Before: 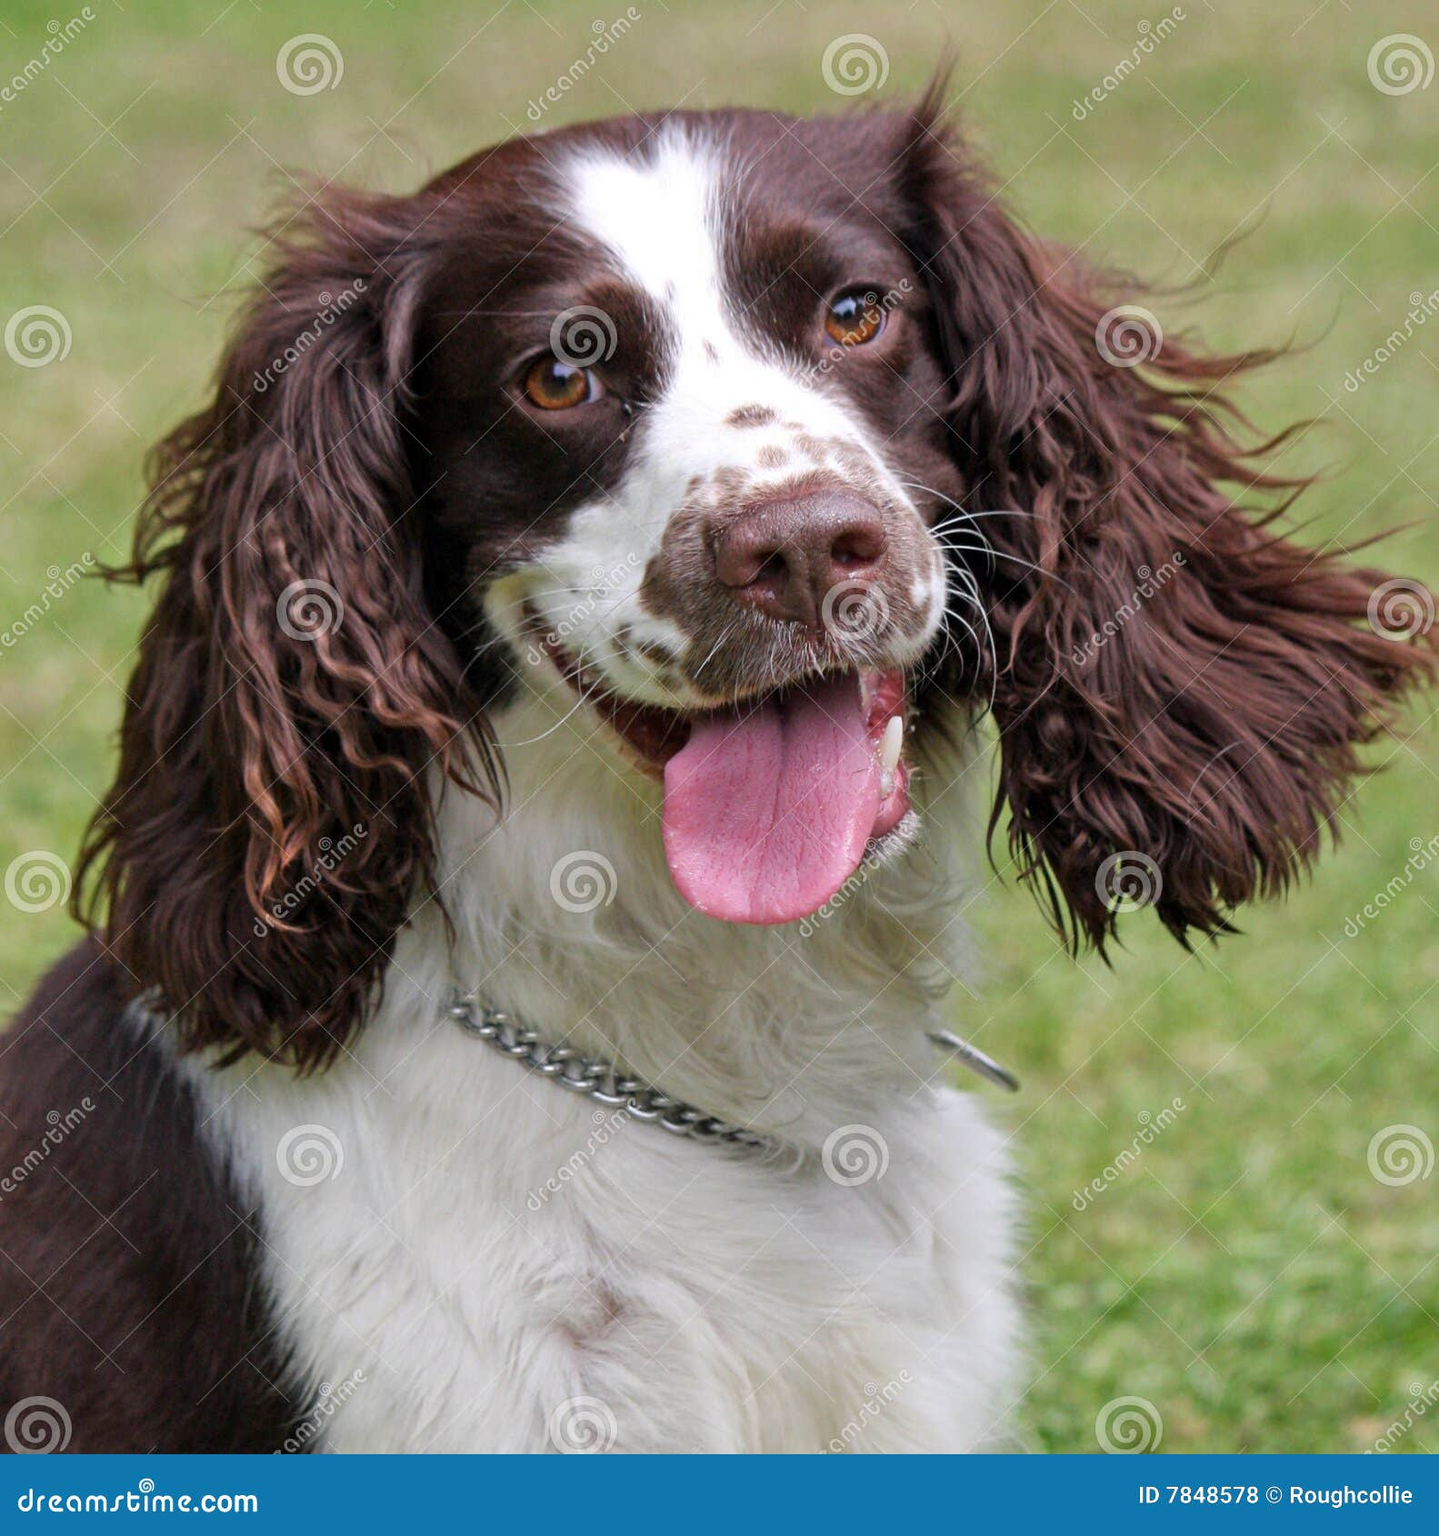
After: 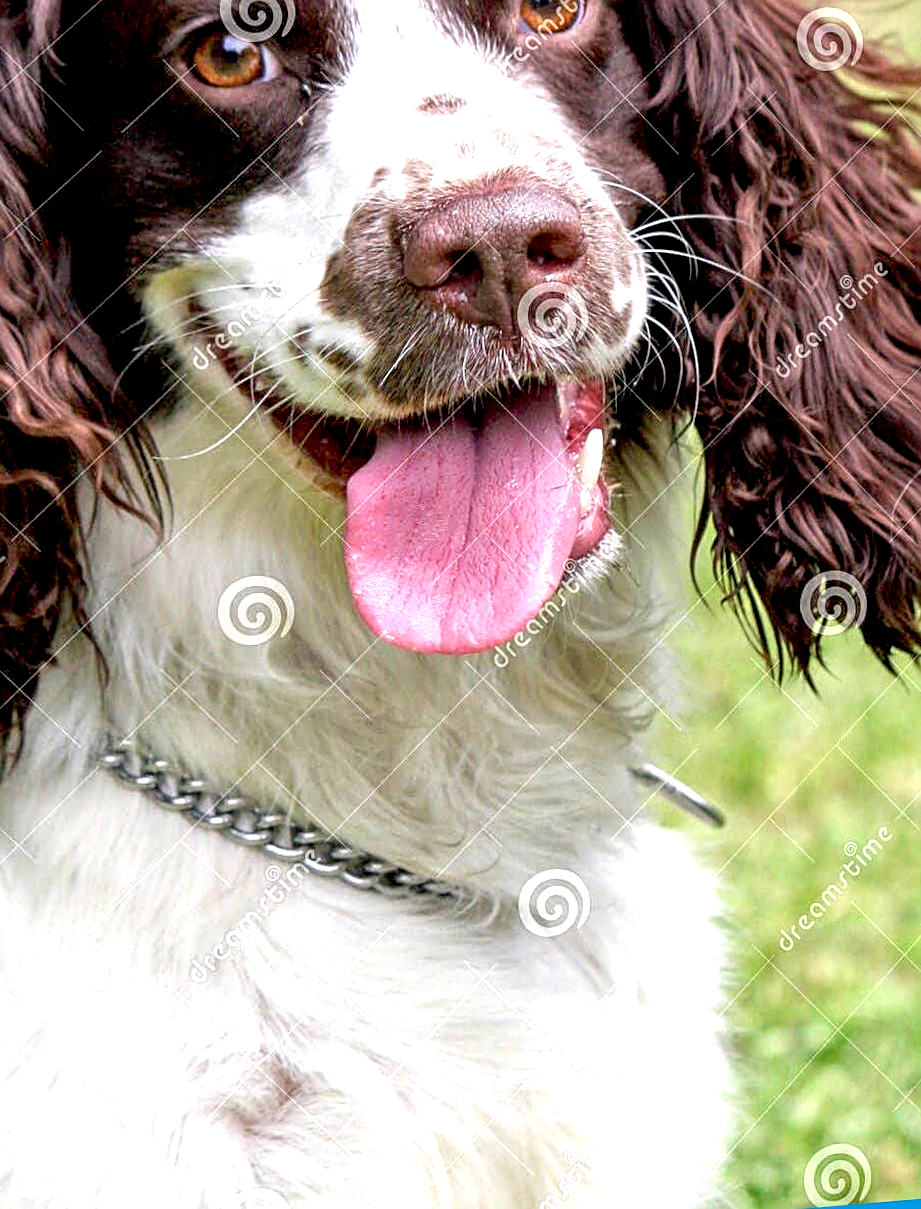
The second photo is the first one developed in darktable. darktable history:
sharpen: on, module defaults
exposure: black level correction 0.01, exposure 1 EV, compensate highlight preservation false
rotate and perspective: rotation -0.013°, lens shift (vertical) -0.027, lens shift (horizontal) 0.178, crop left 0.016, crop right 0.989, crop top 0.082, crop bottom 0.918
local contrast: on, module defaults
crop and rotate: left 28.256%, top 17.734%, right 12.656%, bottom 3.573%
